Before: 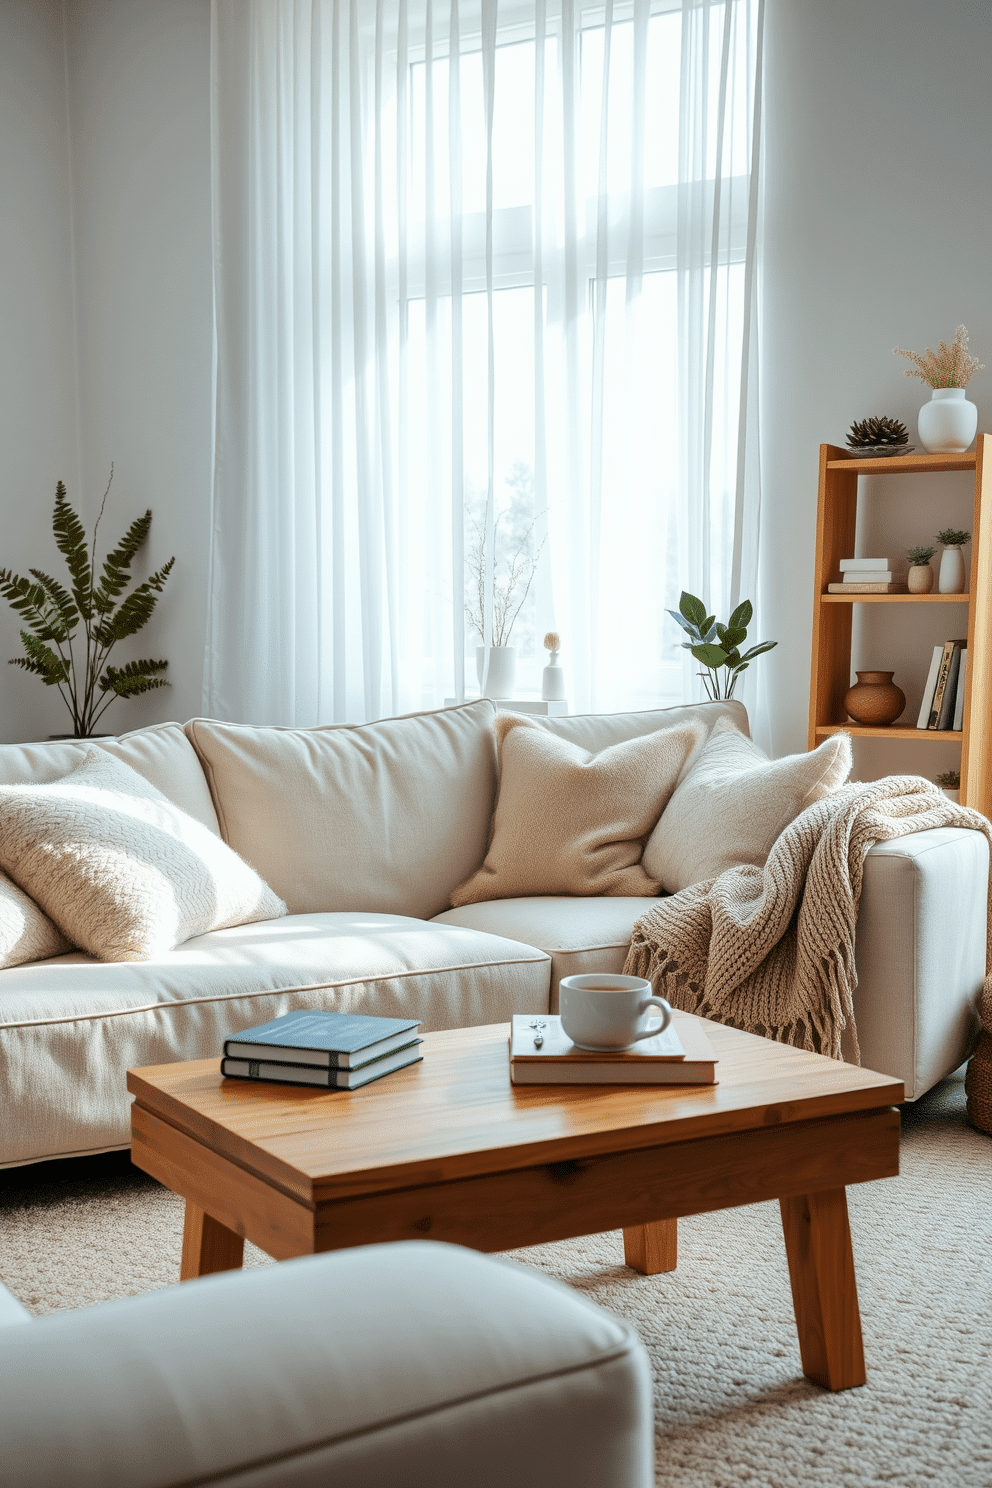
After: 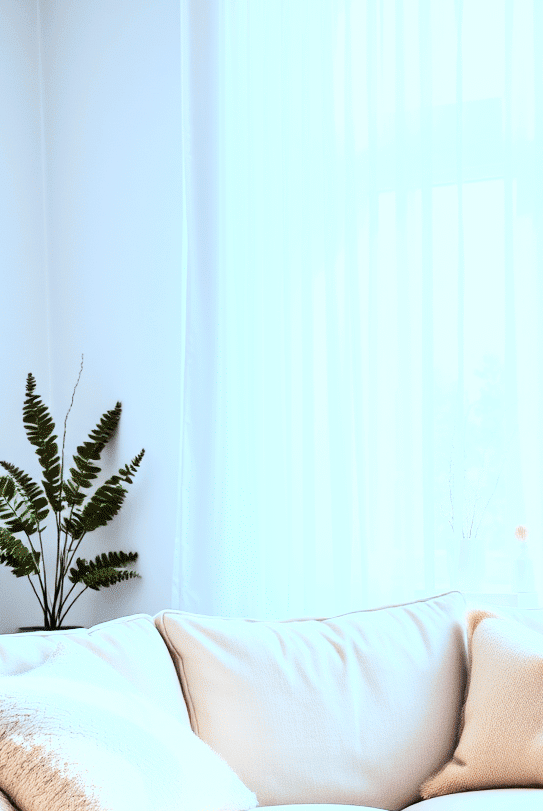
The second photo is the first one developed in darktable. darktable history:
crop and rotate: left 3.033%, top 7.391%, right 42.15%, bottom 38.083%
color calibration: x 0.381, y 0.391, temperature 4086.96 K
base curve: curves: ch0 [(0, 0) (0.007, 0.004) (0.027, 0.03) (0.046, 0.07) (0.207, 0.54) (0.442, 0.872) (0.673, 0.972) (1, 1)]
